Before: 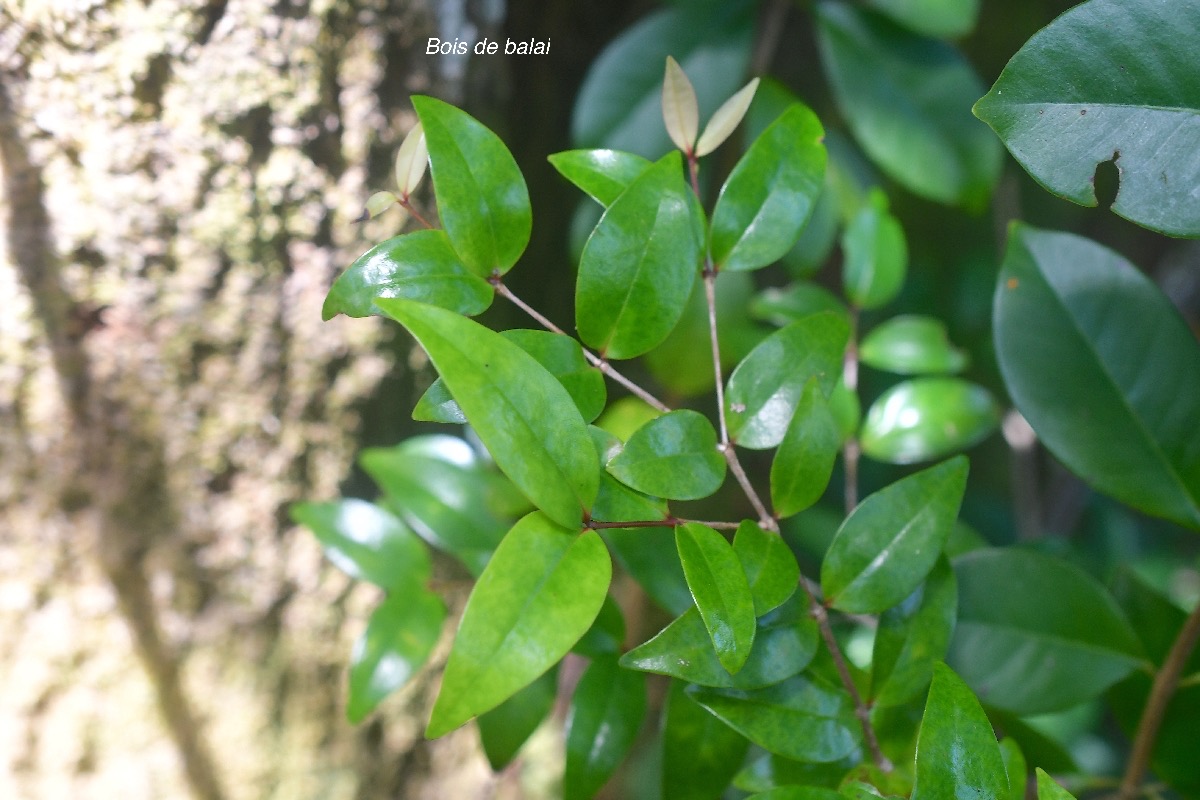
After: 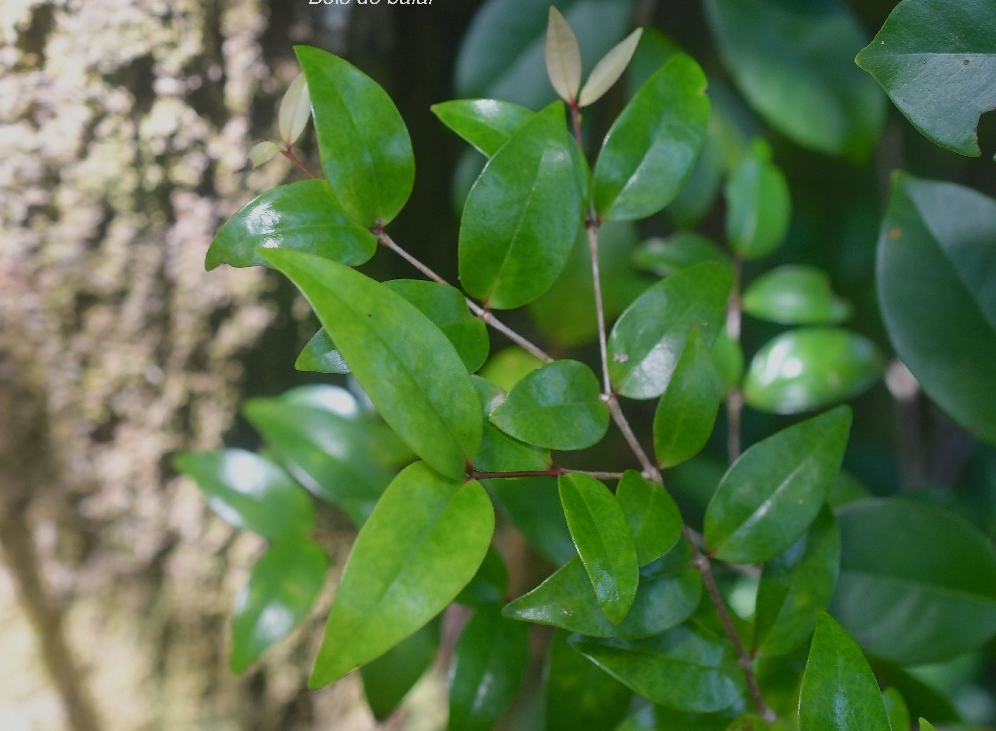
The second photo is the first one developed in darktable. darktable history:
exposure: exposure -0.557 EV, compensate exposure bias true, compensate highlight preservation false
crop: left 9.816%, top 6.308%, right 7.137%, bottom 2.234%
